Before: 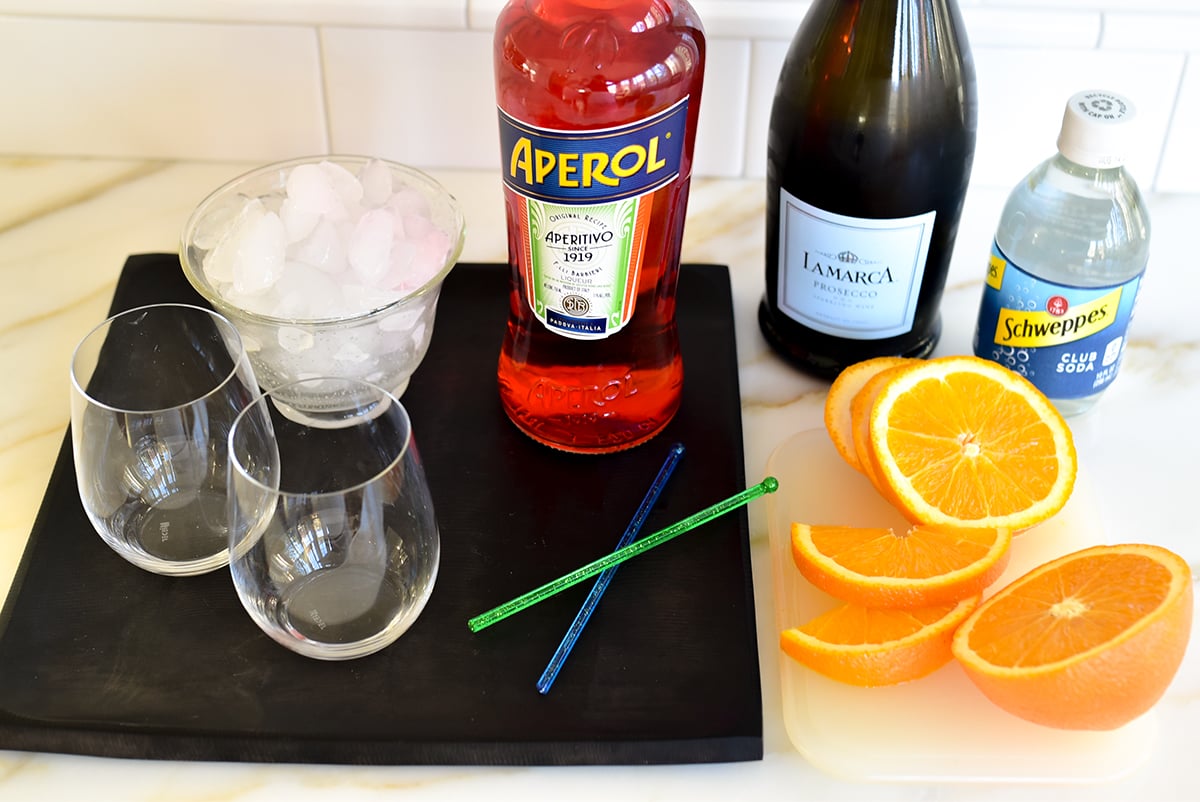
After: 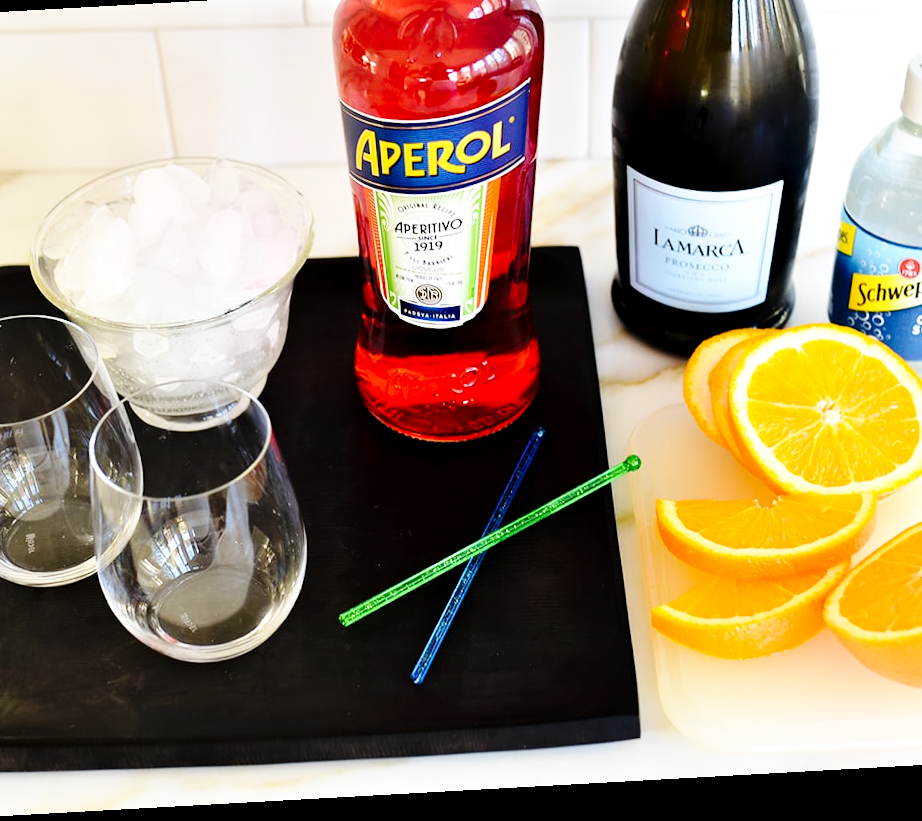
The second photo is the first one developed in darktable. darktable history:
local contrast: highlights 100%, shadows 100%, detail 120%, midtone range 0.2
exposure: black level correction 0.001, exposure 0.014 EV, compensate highlight preservation false
crop and rotate: left 13.15%, top 5.251%, right 12.609%
base curve: curves: ch0 [(0, 0) (0.036, 0.025) (0.121, 0.166) (0.206, 0.329) (0.605, 0.79) (1, 1)], preserve colors none
rotate and perspective: rotation -3.18°, automatic cropping off
